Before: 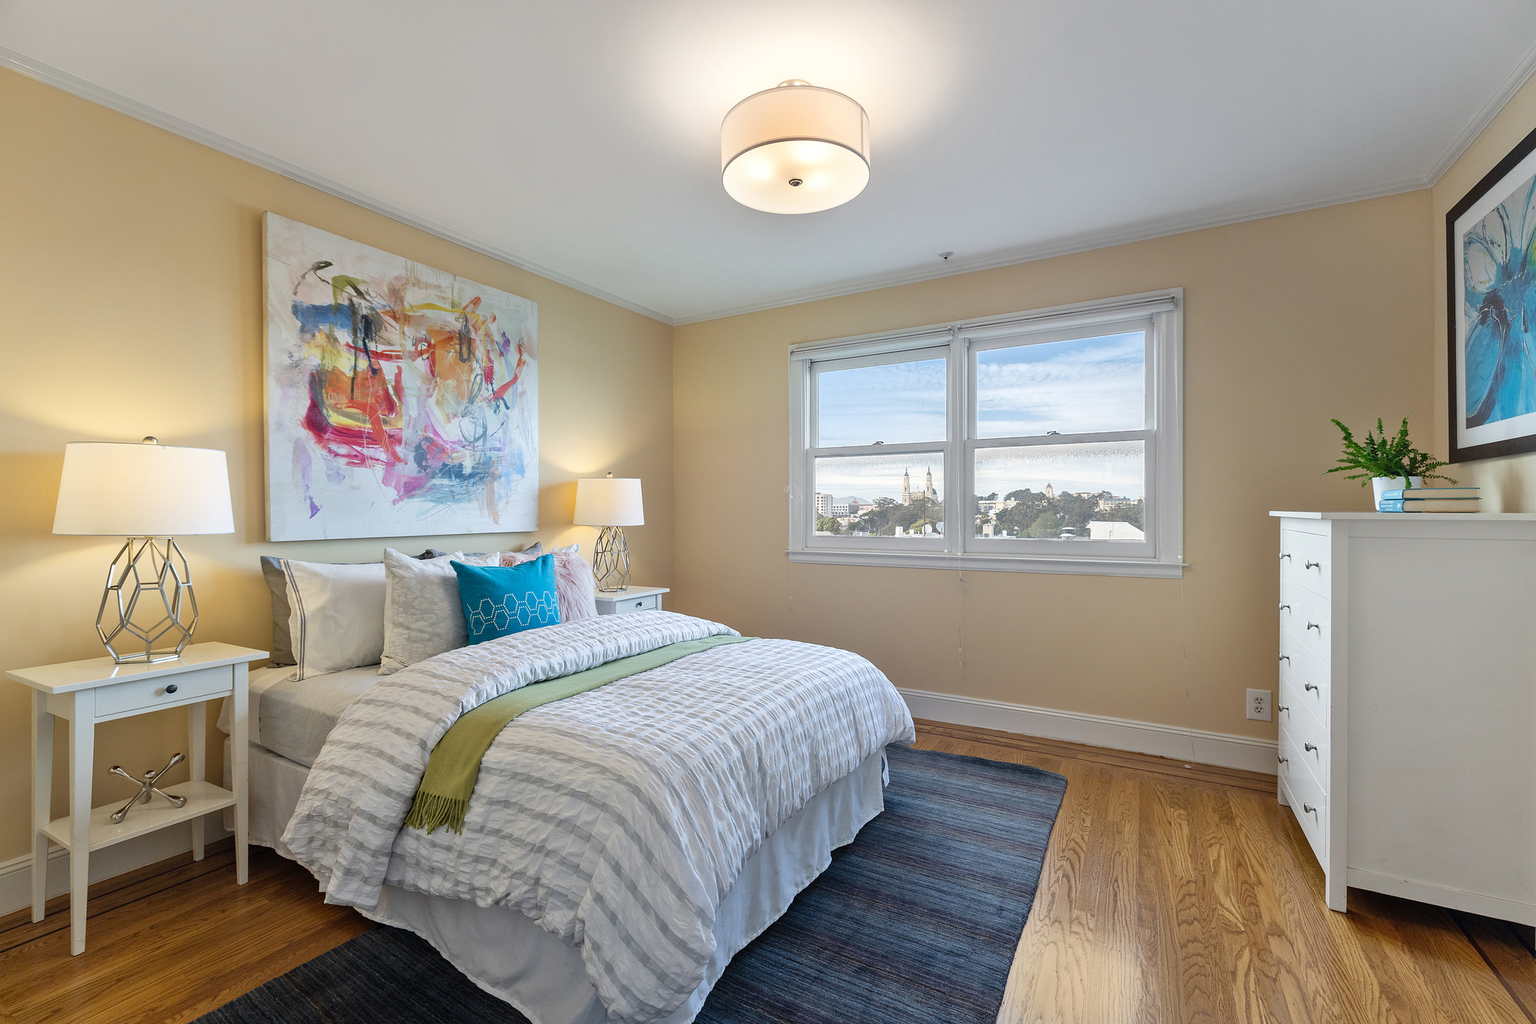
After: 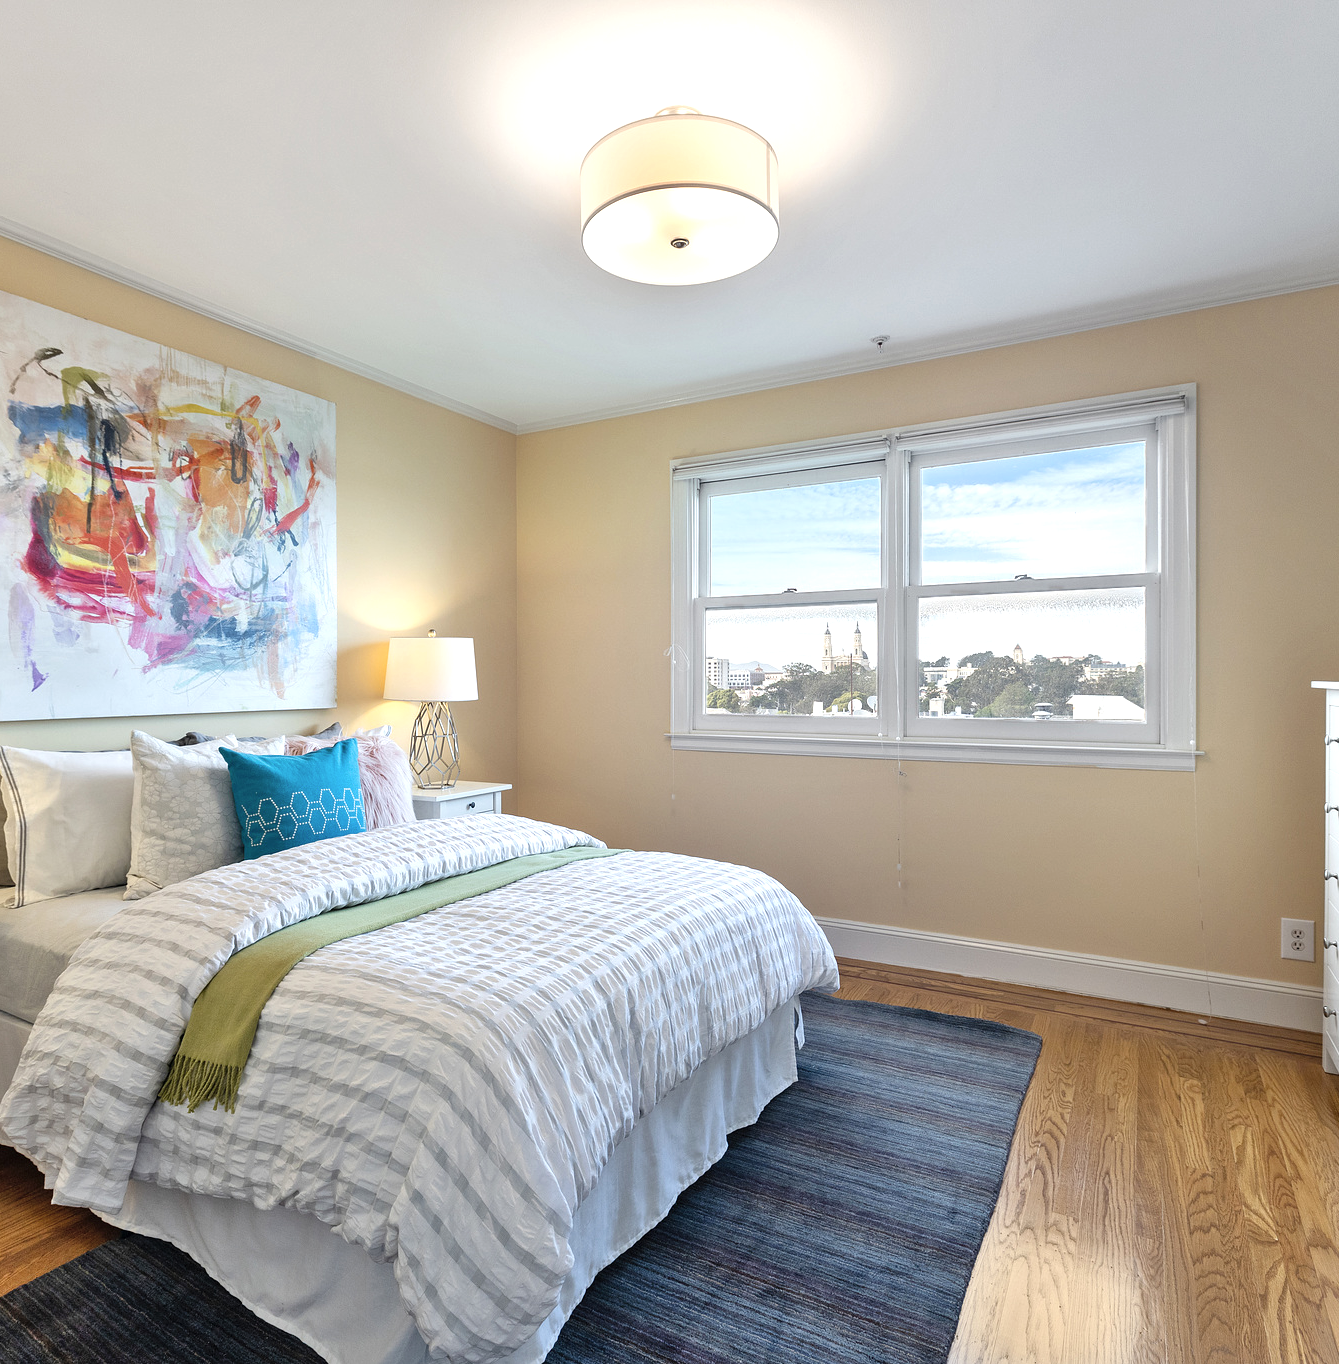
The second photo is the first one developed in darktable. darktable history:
tone equalizer: on, module defaults
levels: levels [0, 0.492, 0.984]
crop and rotate: left 18.643%, right 15.932%
shadows and highlights: radius 110.38, shadows 51.31, white point adjustment 9.03, highlights -3.21, highlights color adjustment 0.625%, soften with gaussian
